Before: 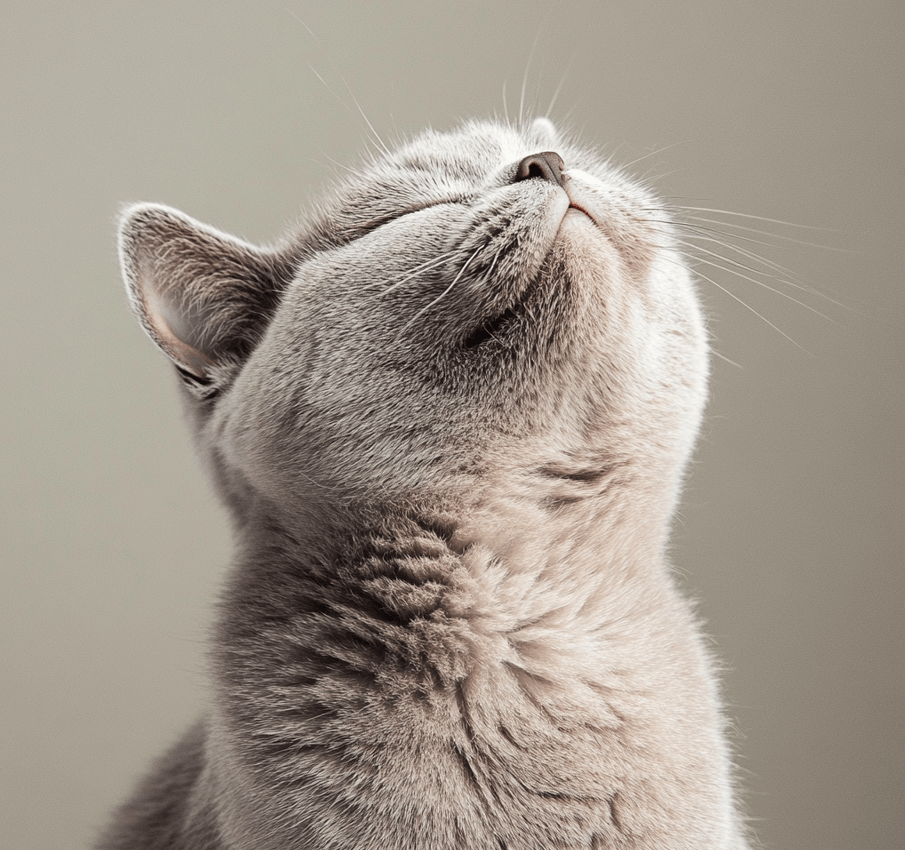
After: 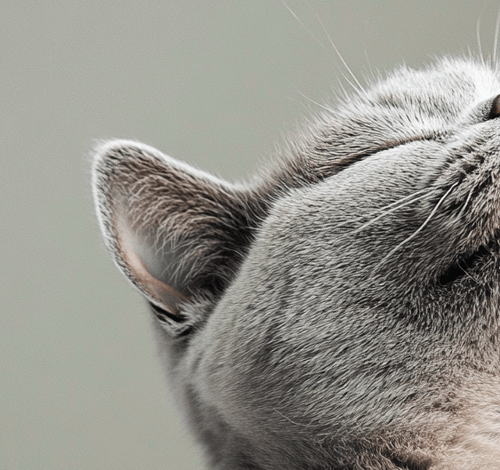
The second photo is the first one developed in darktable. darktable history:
crop and rotate: left 3.049%, top 7.53%, right 41.645%, bottom 37.097%
color balance rgb: power › luminance -8.009%, power › chroma 1.126%, power › hue 216.45°, perceptual saturation grading › global saturation 27.309%, perceptual saturation grading › highlights -28.39%, perceptual saturation grading › mid-tones 15.188%, perceptual saturation grading › shadows 33.107%, global vibrance 15.129%
